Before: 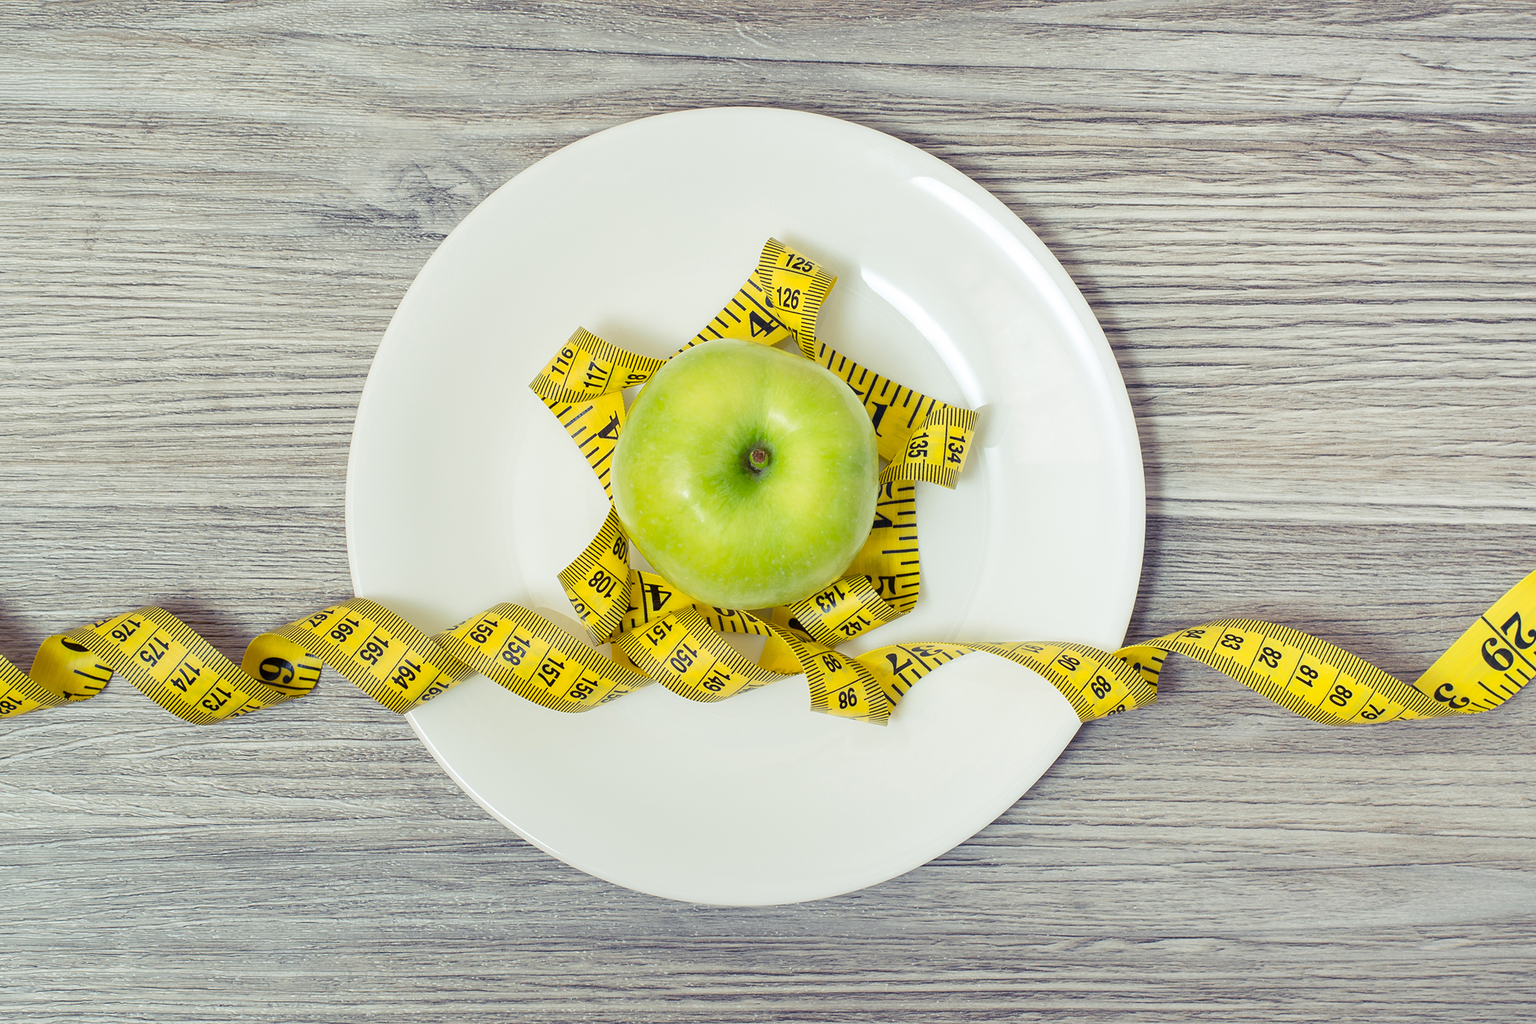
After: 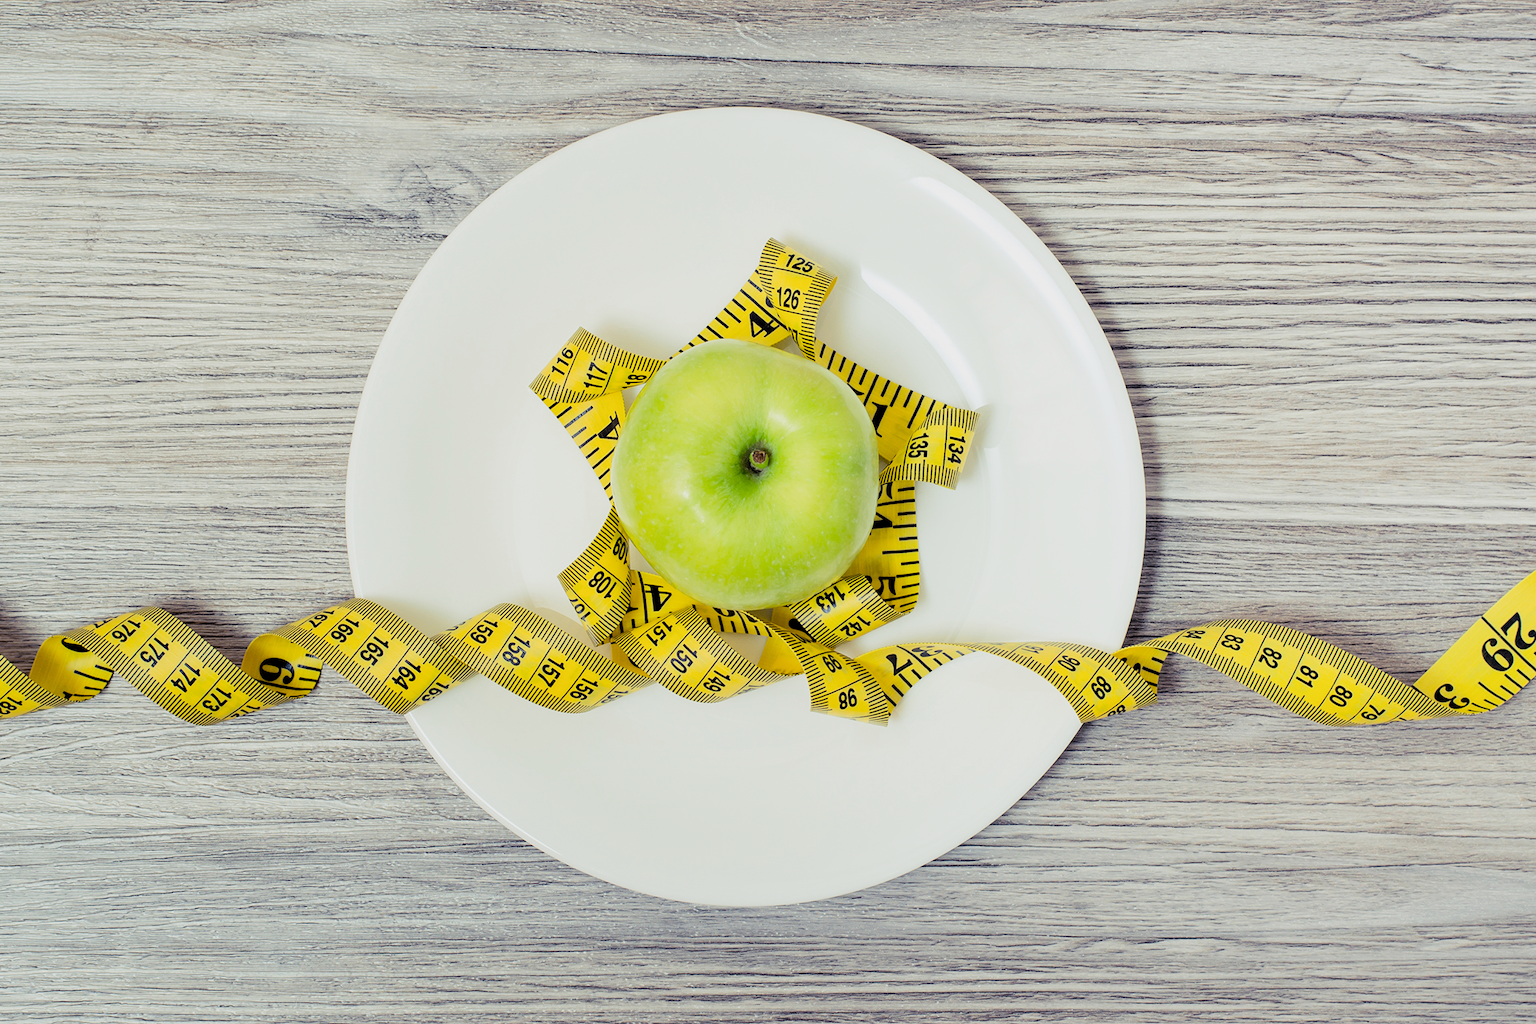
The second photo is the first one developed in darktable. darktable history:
tone equalizer: -8 EV -0.417 EV, -7 EV -0.389 EV, -6 EV -0.333 EV, -5 EV -0.222 EV, -3 EV 0.222 EV, -2 EV 0.333 EV, -1 EV 0.389 EV, +0 EV 0.417 EV, edges refinement/feathering 500, mask exposure compensation -1.57 EV, preserve details no
filmic rgb: black relative exposure -5 EV, hardness 2.88, contrast 1.1
